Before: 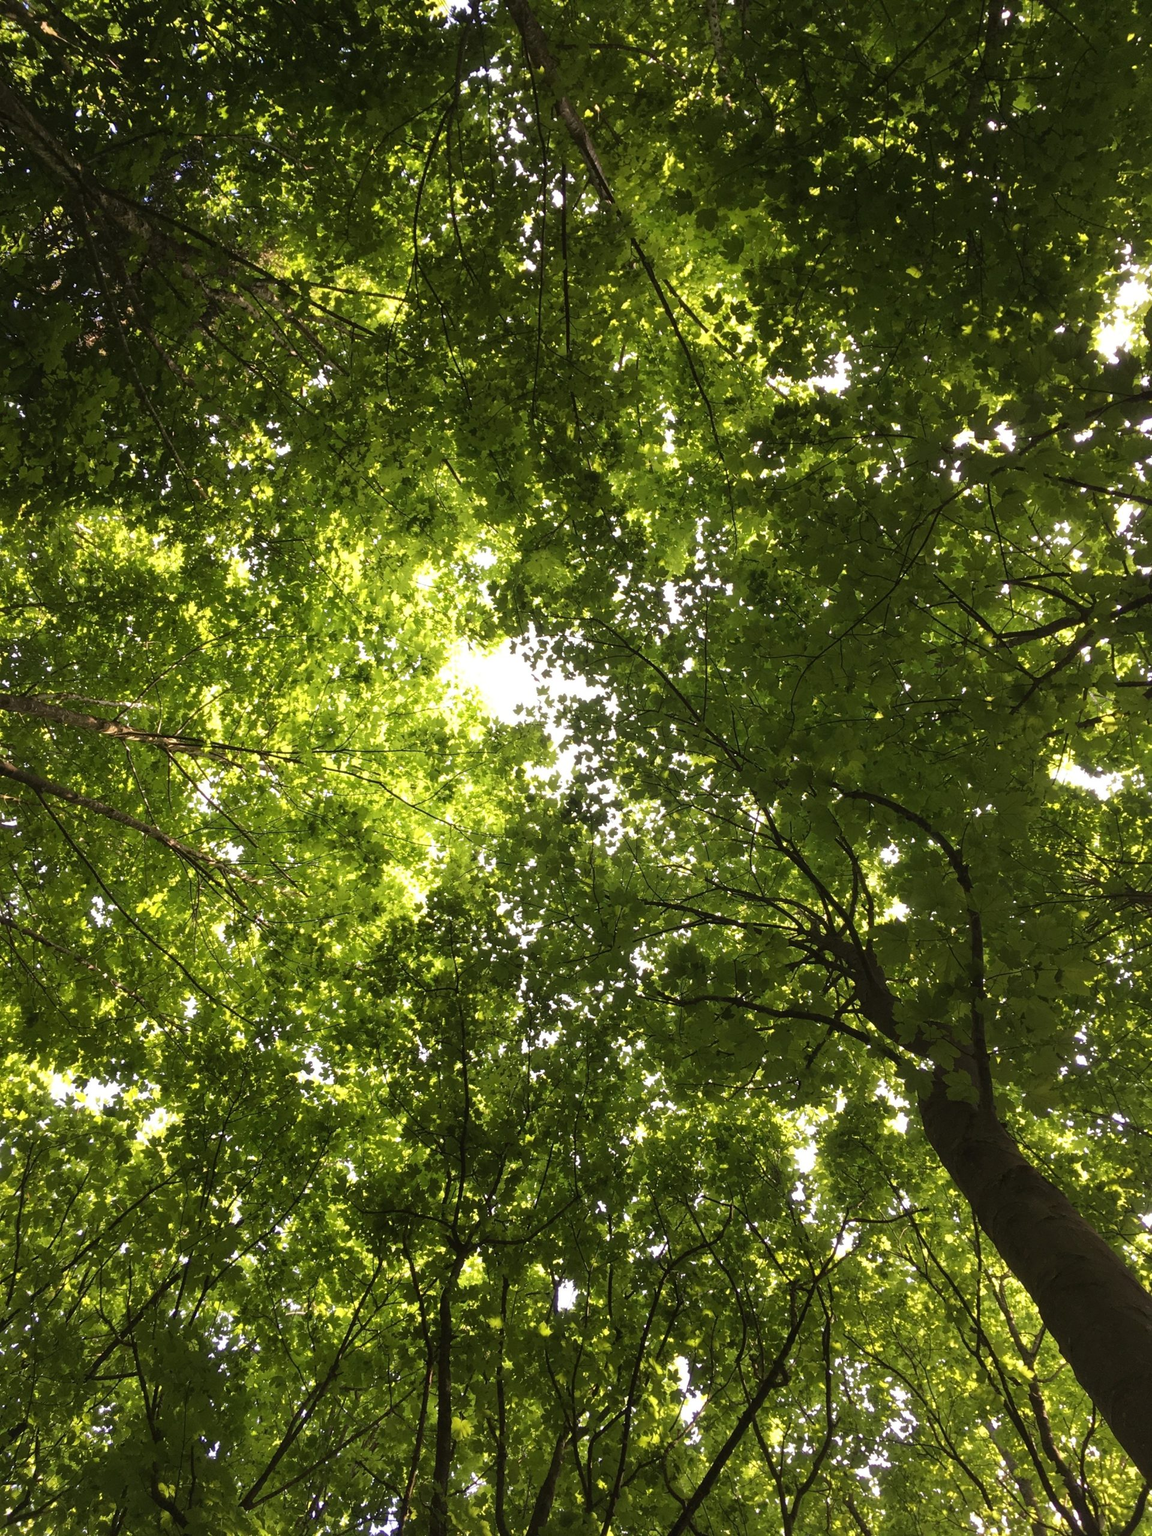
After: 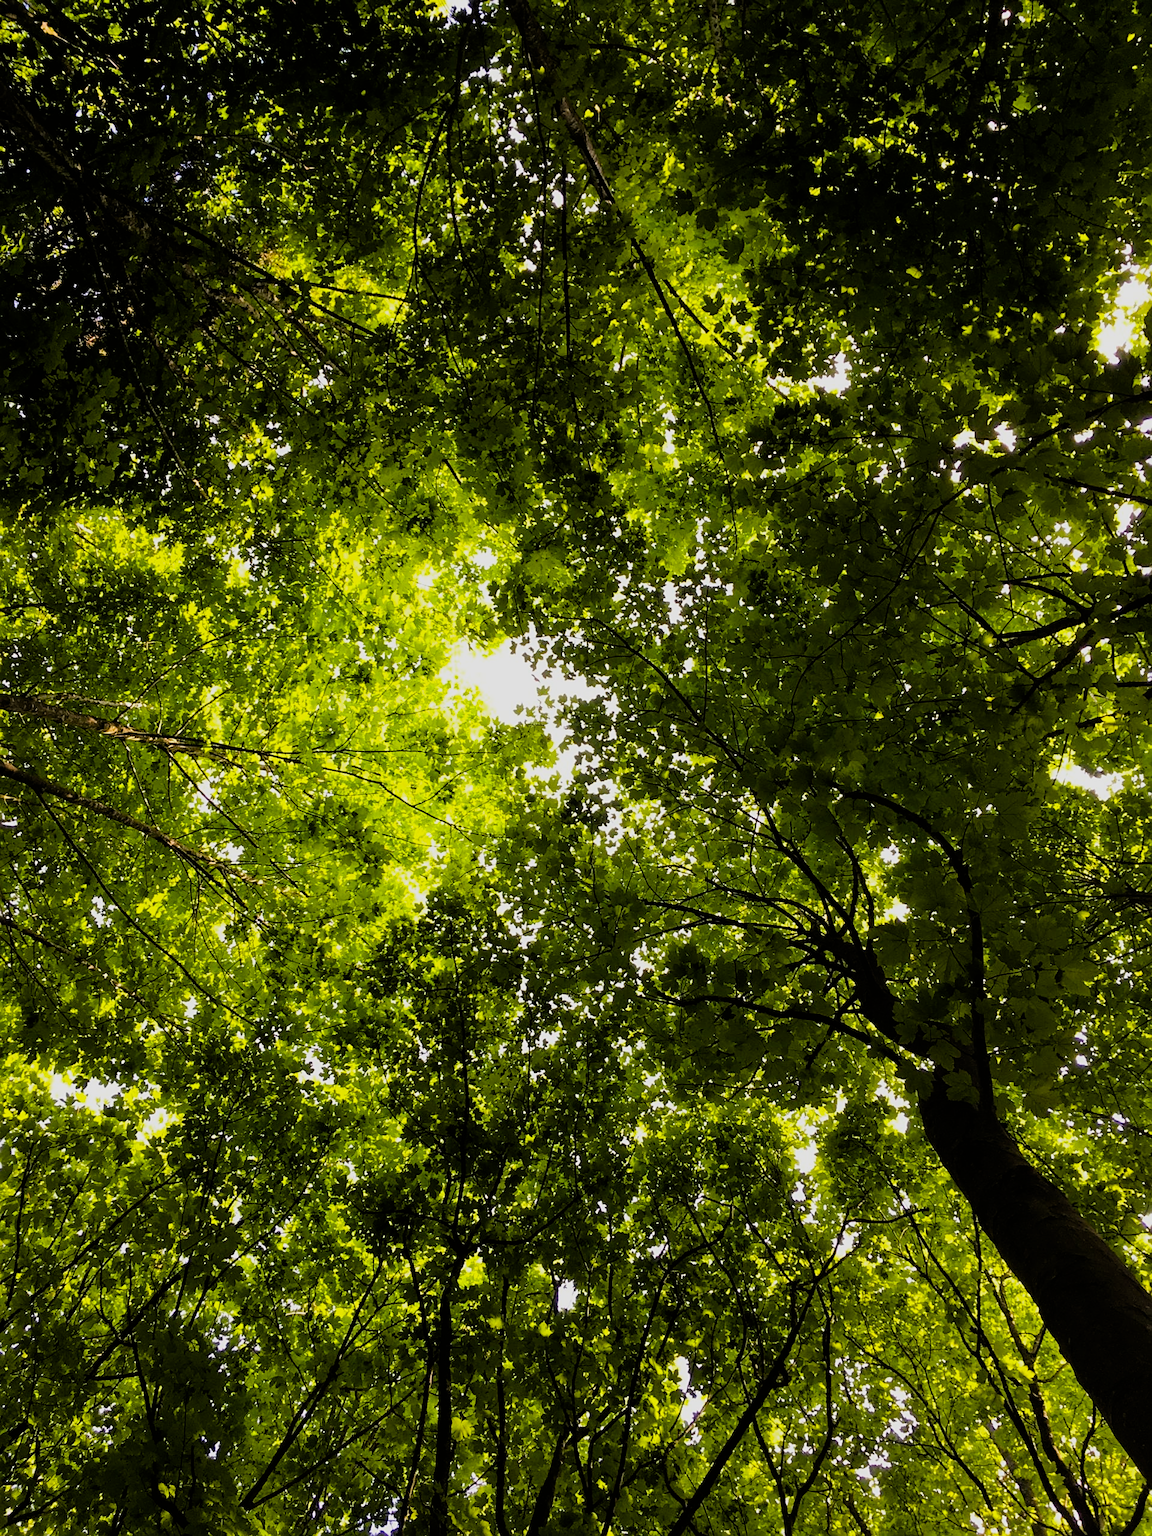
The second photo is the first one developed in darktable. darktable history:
filmic rgb: black relative exposure -5 EV, hardness 2.88, contrast 1.2
tone equalizer: on, module defaults
sharpen: on, module defaults
color balance rgb: linear chroma grading › global chroma 15%, perceptual saturation grading › global saturation 30%
